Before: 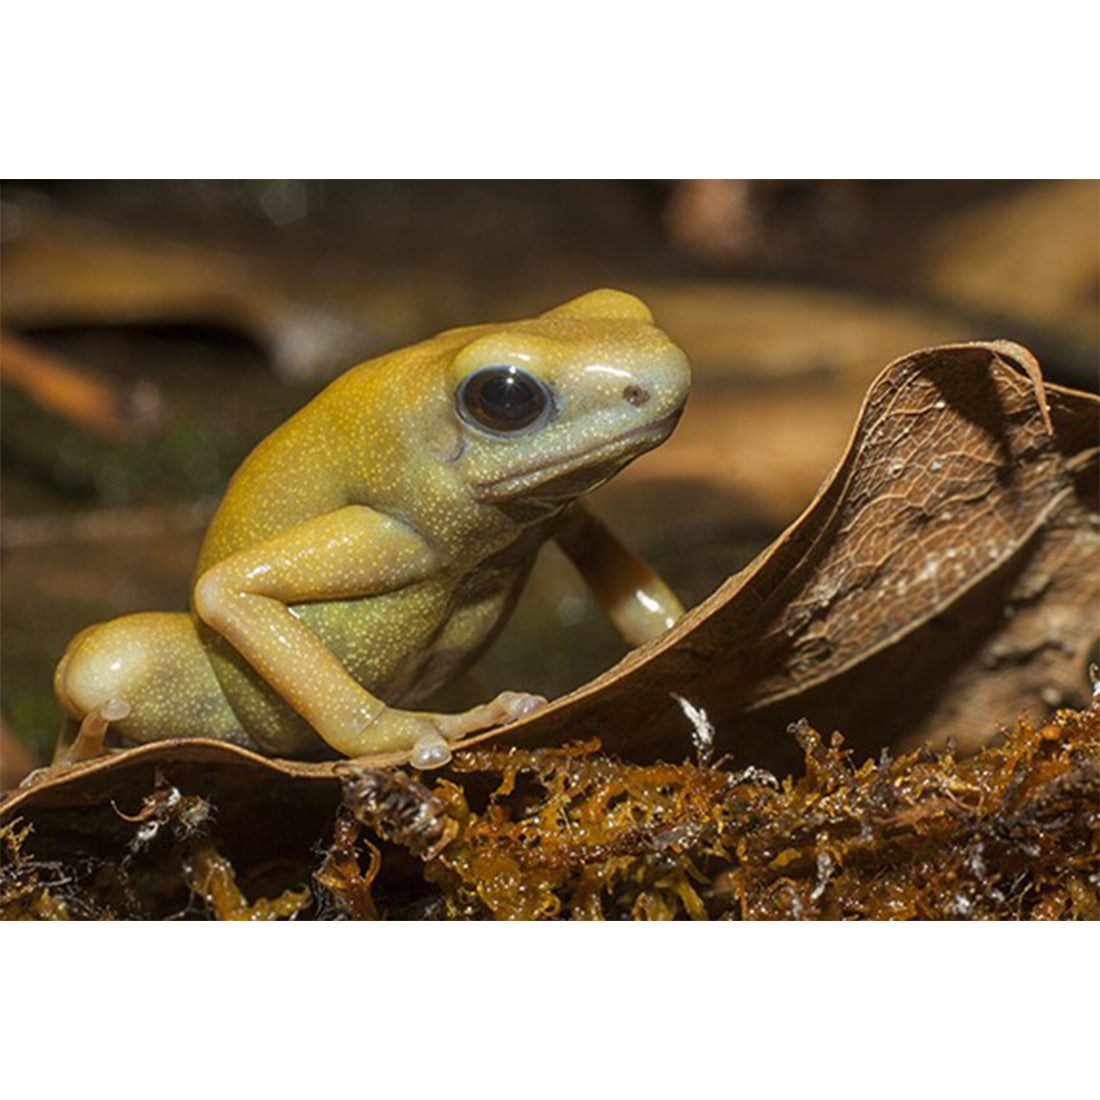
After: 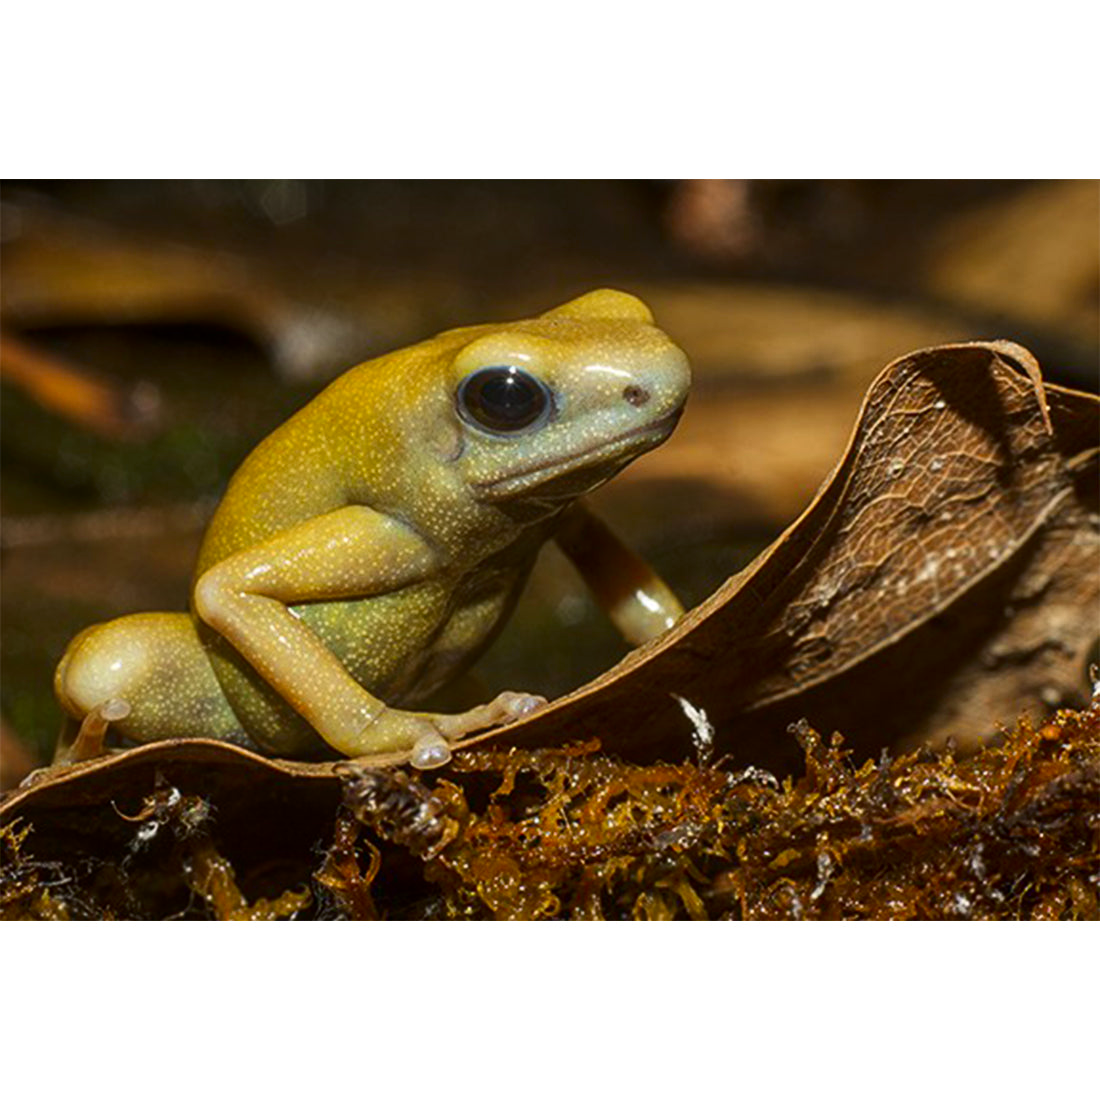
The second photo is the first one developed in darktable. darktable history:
contrast brightness saturation: contrast 0.134, brightness -0.059, saturation 0.153
haze removal: adaptive false
